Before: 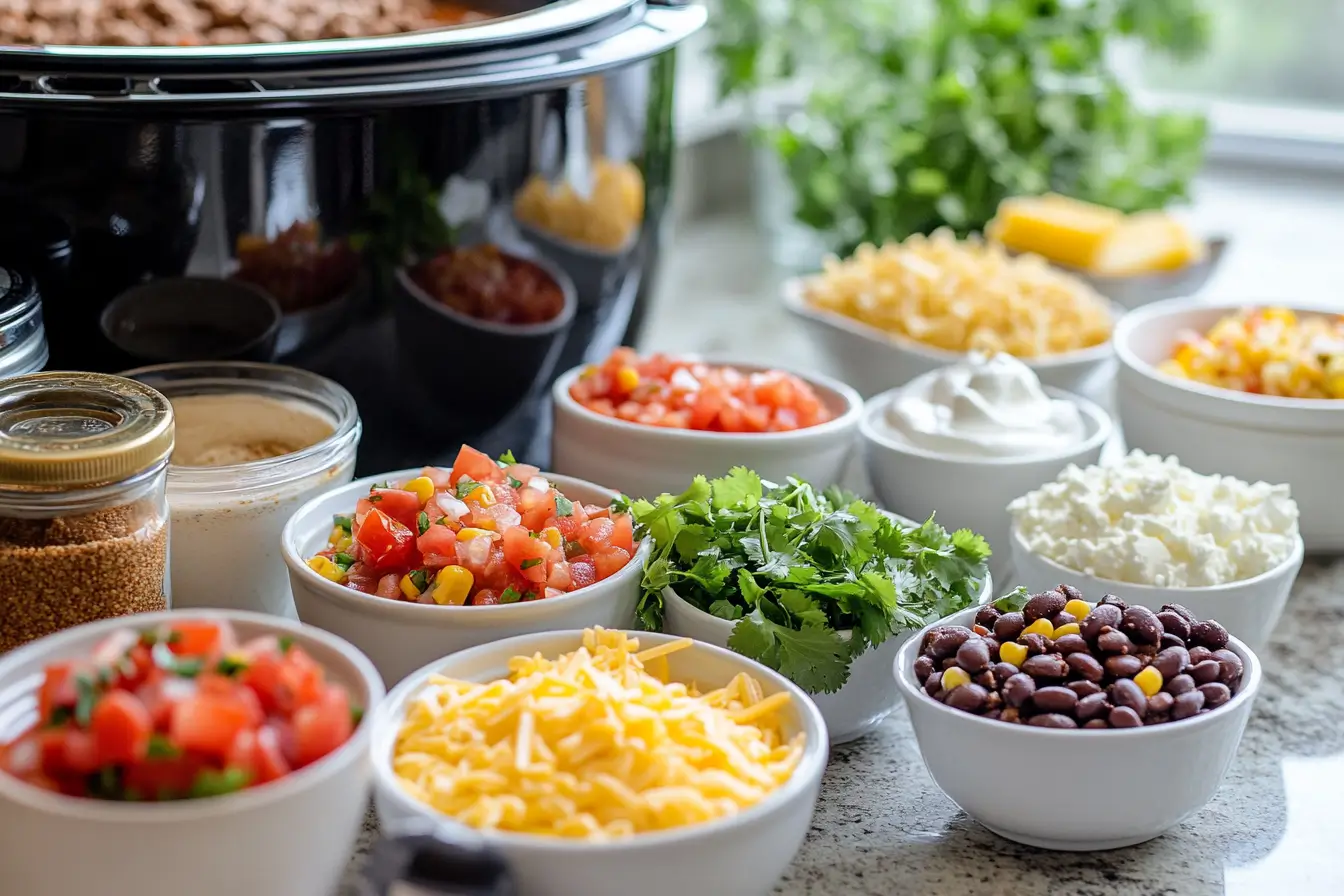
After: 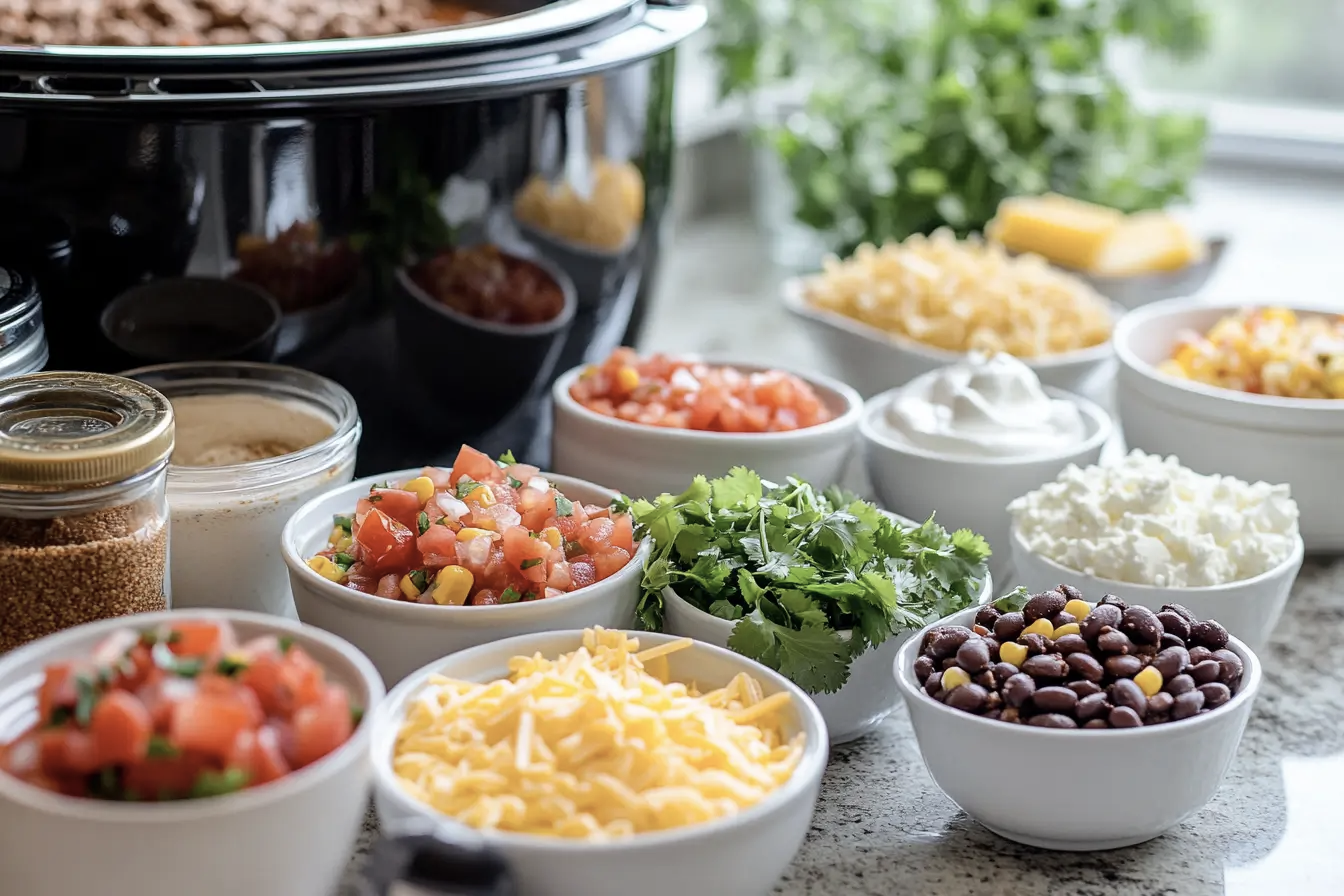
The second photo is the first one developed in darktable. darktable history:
contrast brightness saturation: contrast 0.095, saturation -0.292
